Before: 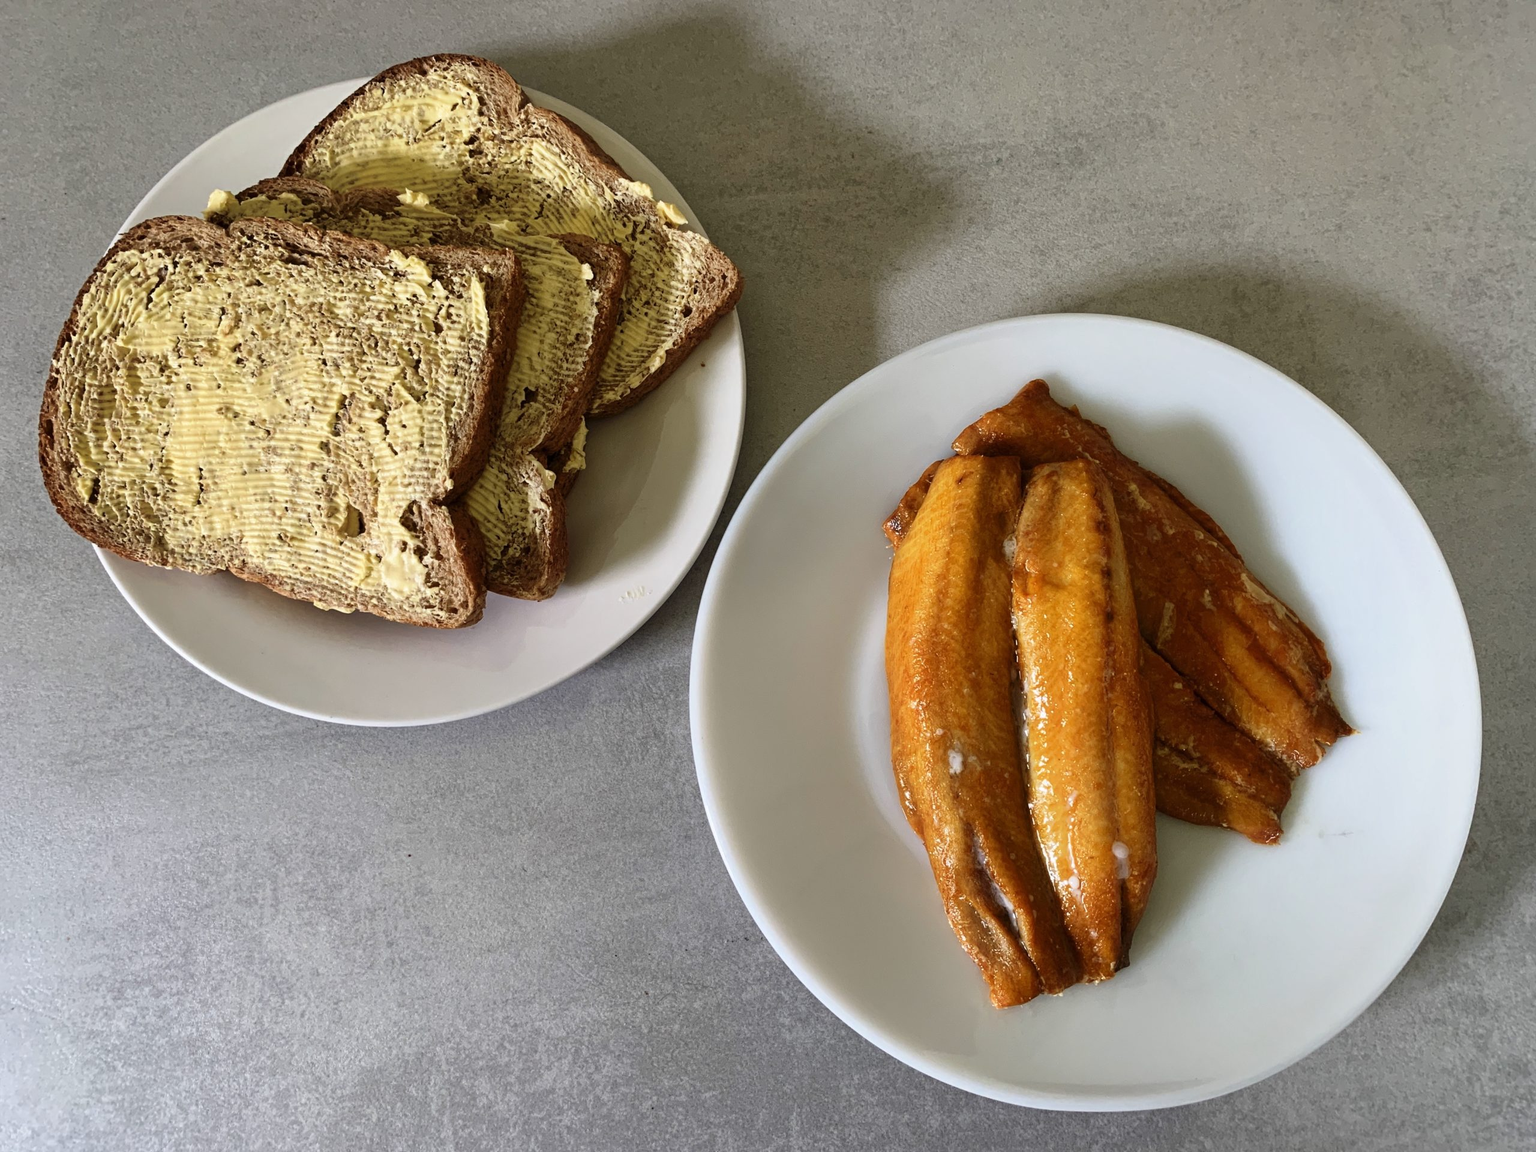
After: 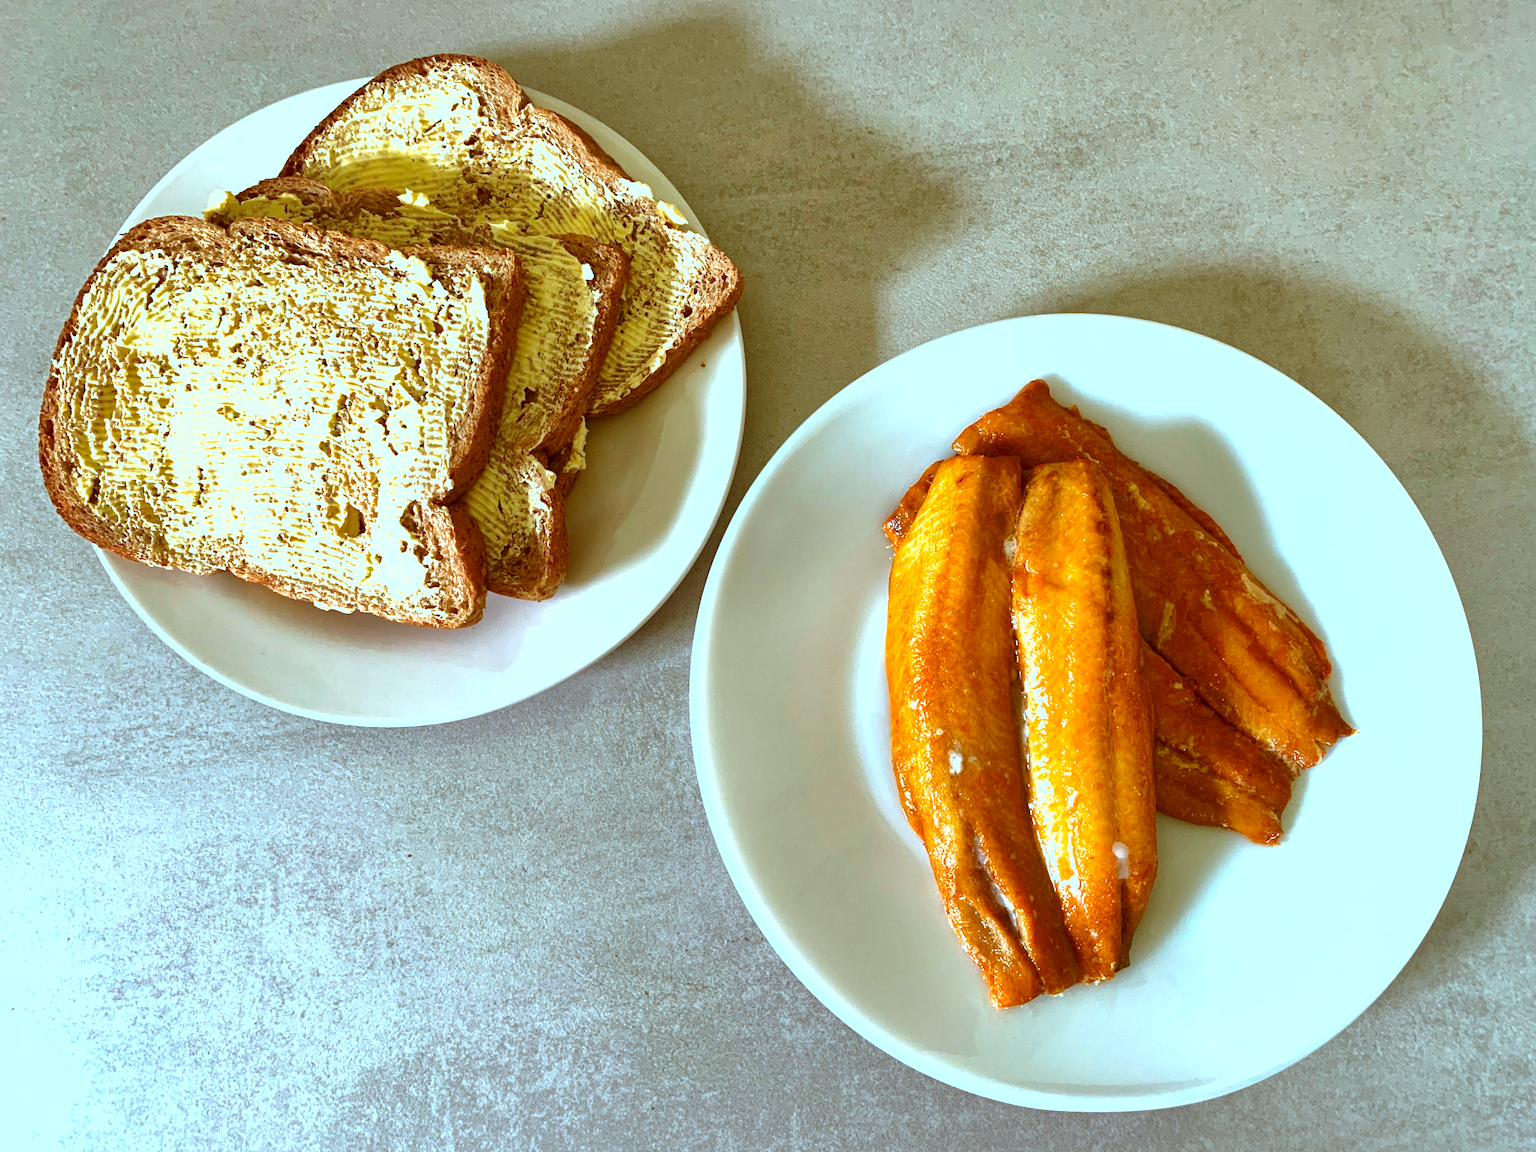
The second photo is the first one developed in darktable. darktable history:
exposure: black level correction 0, exposure 1 EV, compensate highlight preservation false
color correction: highlights a* -14.87, highlights b* -16.3, shadows a* 10.91, shadows b* 30.09
shadows and highlights: on, module defaults
